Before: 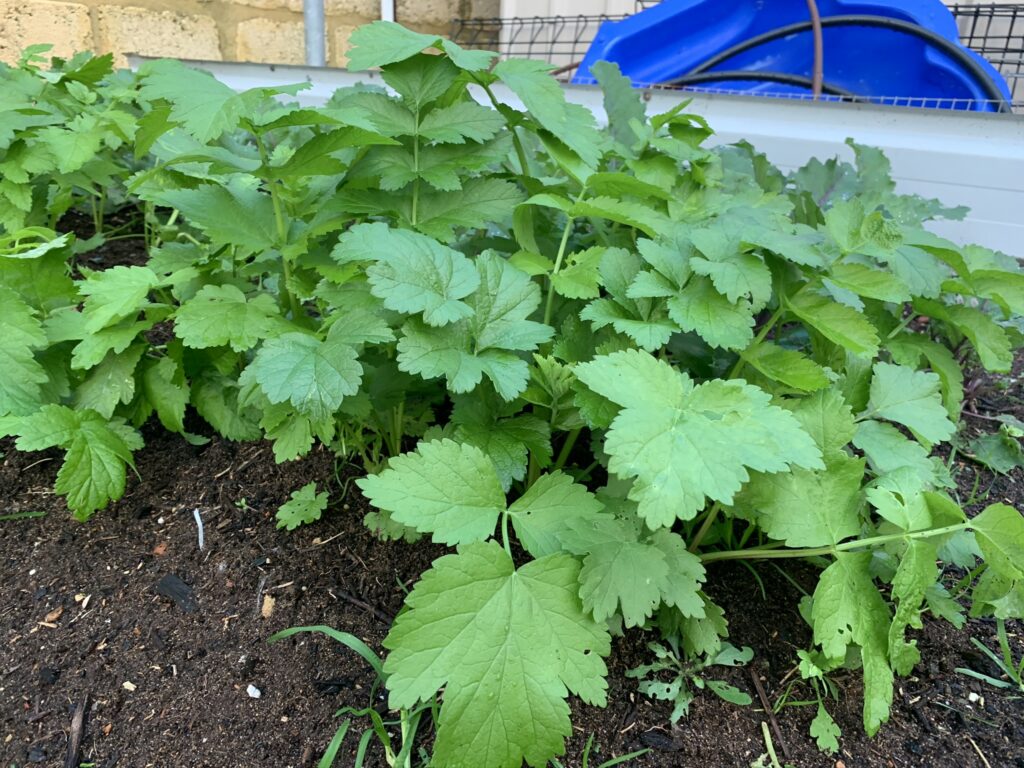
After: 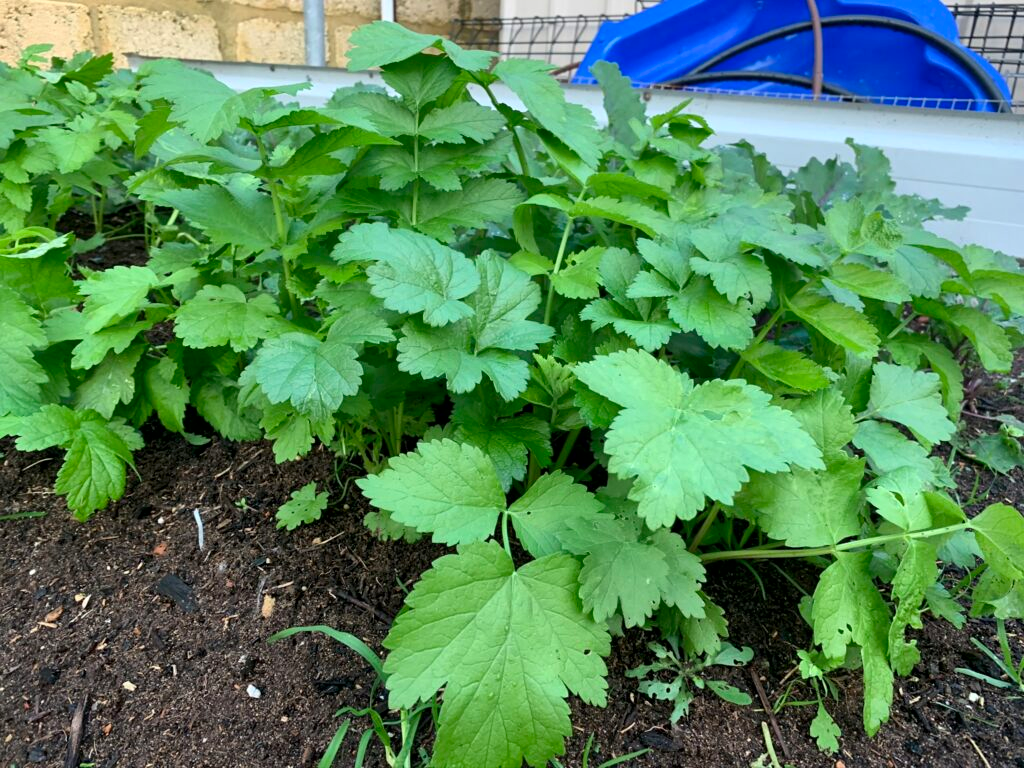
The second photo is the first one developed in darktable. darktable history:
local contrast: mode bilateral grid, contrast 20, coarseness 50, detail 139%, midtone range 0.2
